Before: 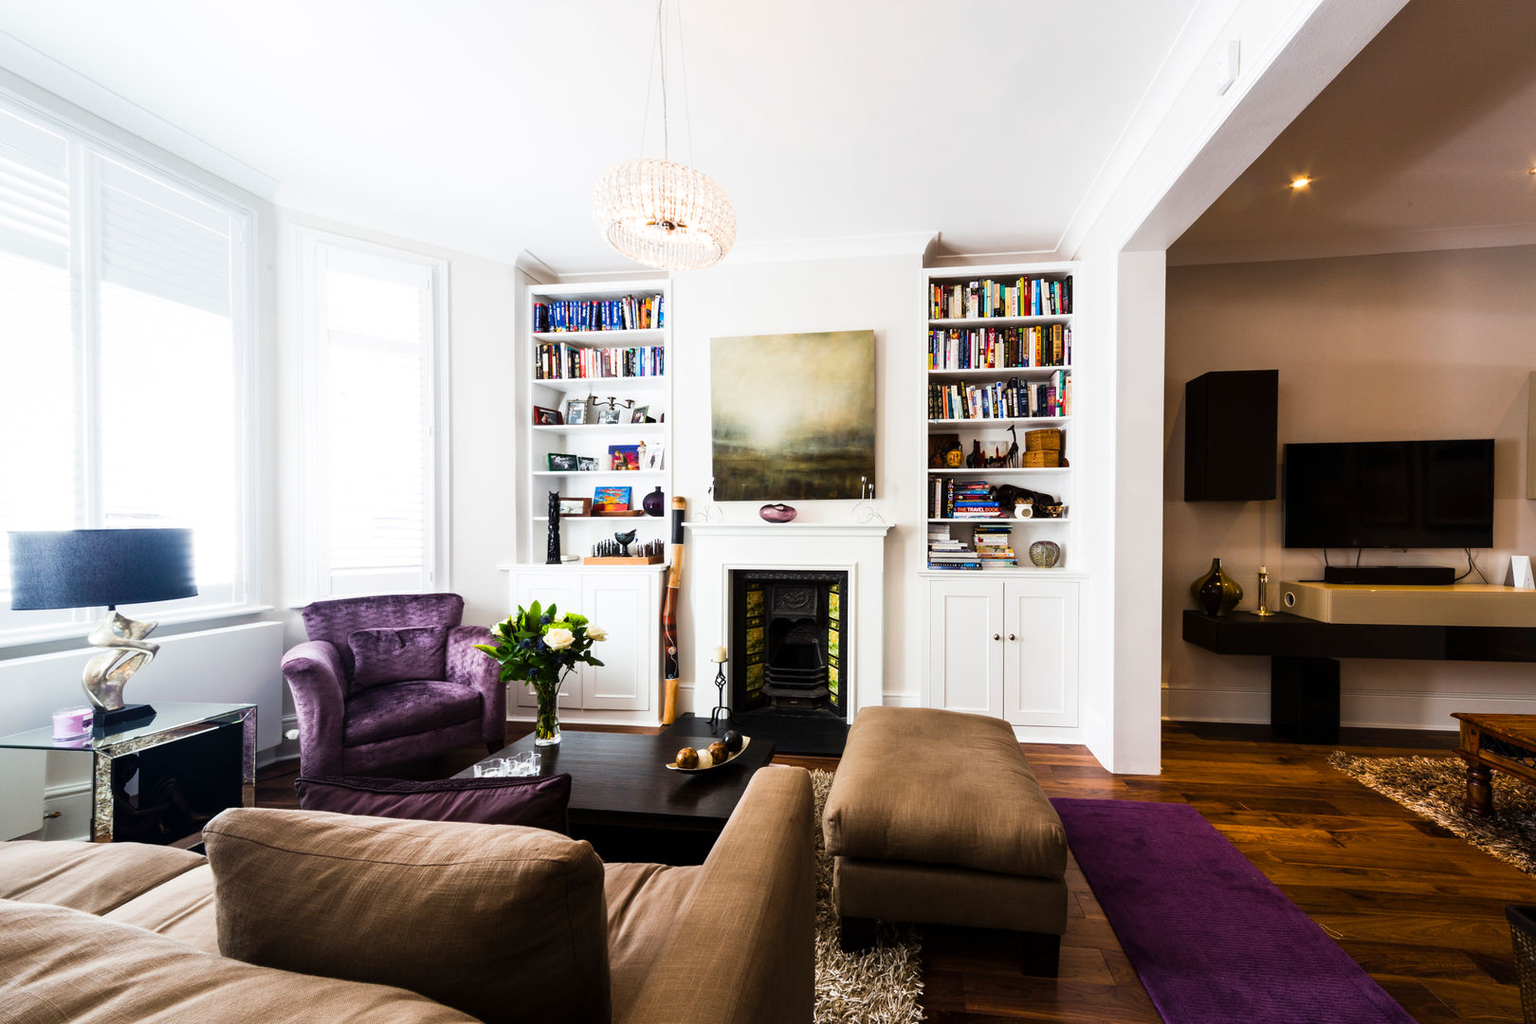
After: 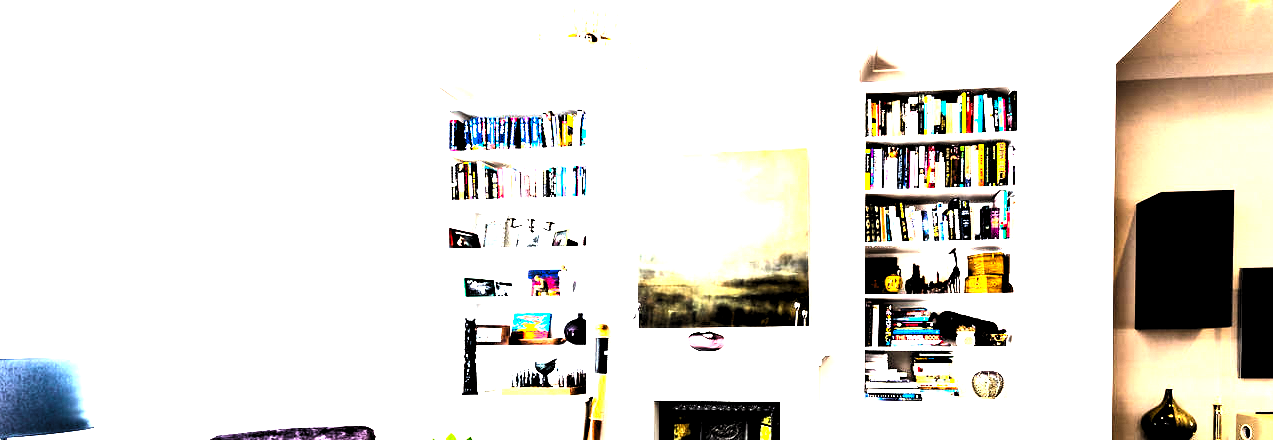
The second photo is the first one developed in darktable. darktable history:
crop: left 7.04%, top 18.571%, right 14.325%, bottom 40.007%
contrast brightness saturation: contrast 0.372, brightness 0.521
exposure: black level correction 0.001, exposure 1.711 EV, compensate highlight preservation false
contrast equalizer: octaves 7, y [[0.6 ×6], [0.55 ×6], [0 ×6], [0 ×6], [0 ×6]]
levels: levels [0.129, 0.519, 0.867]
